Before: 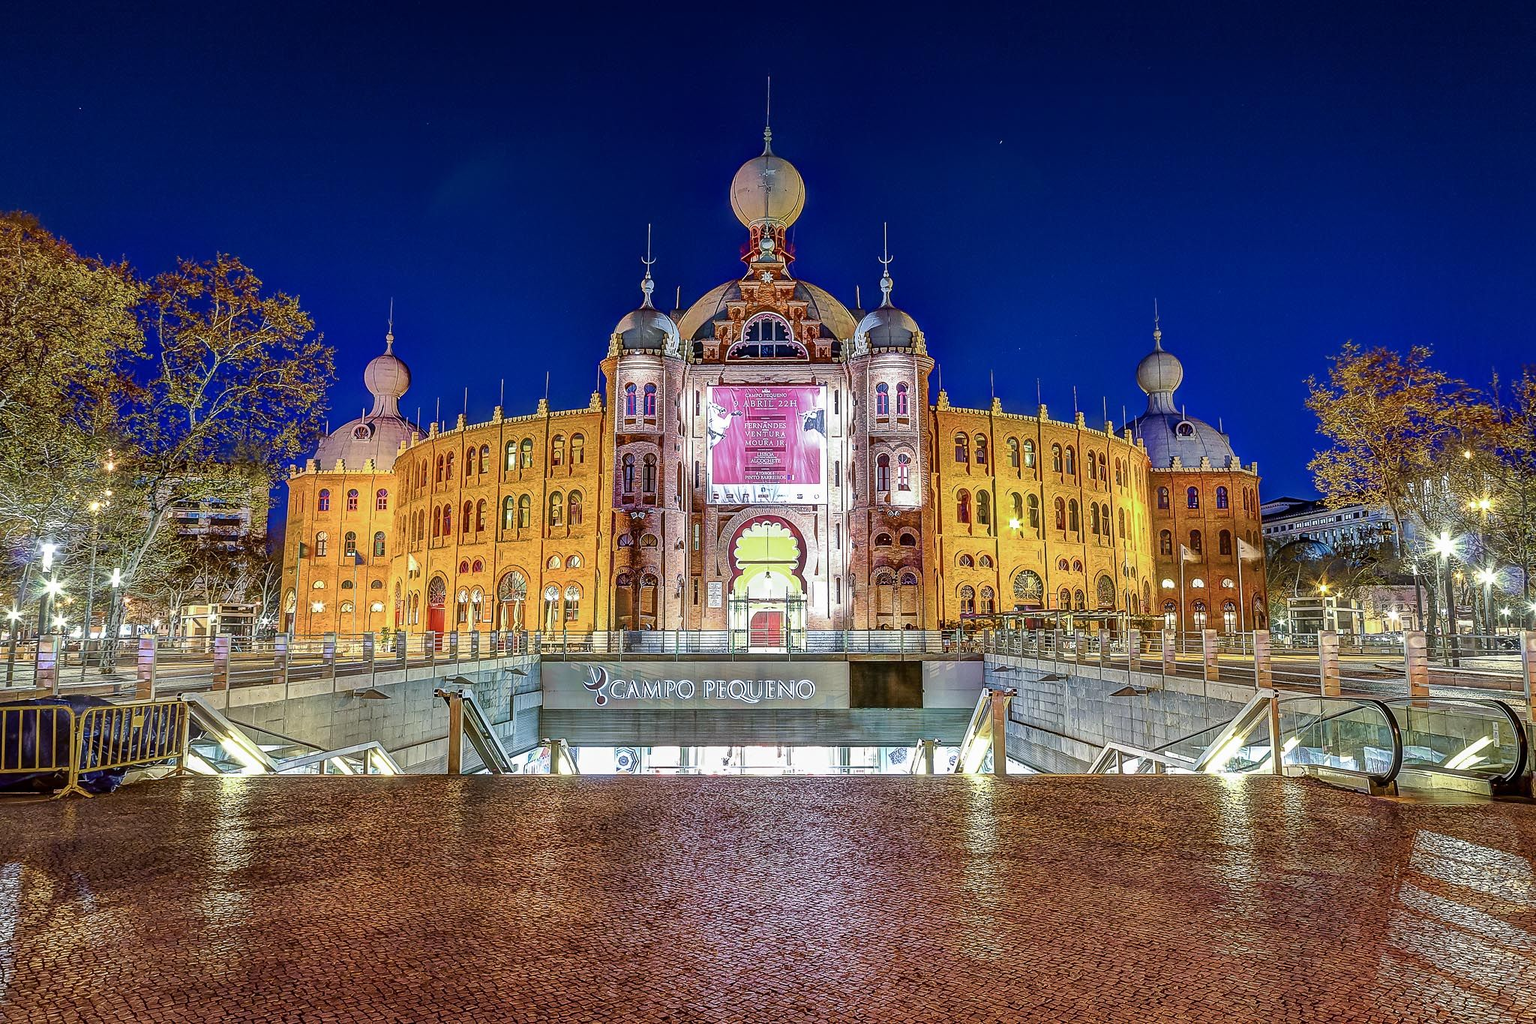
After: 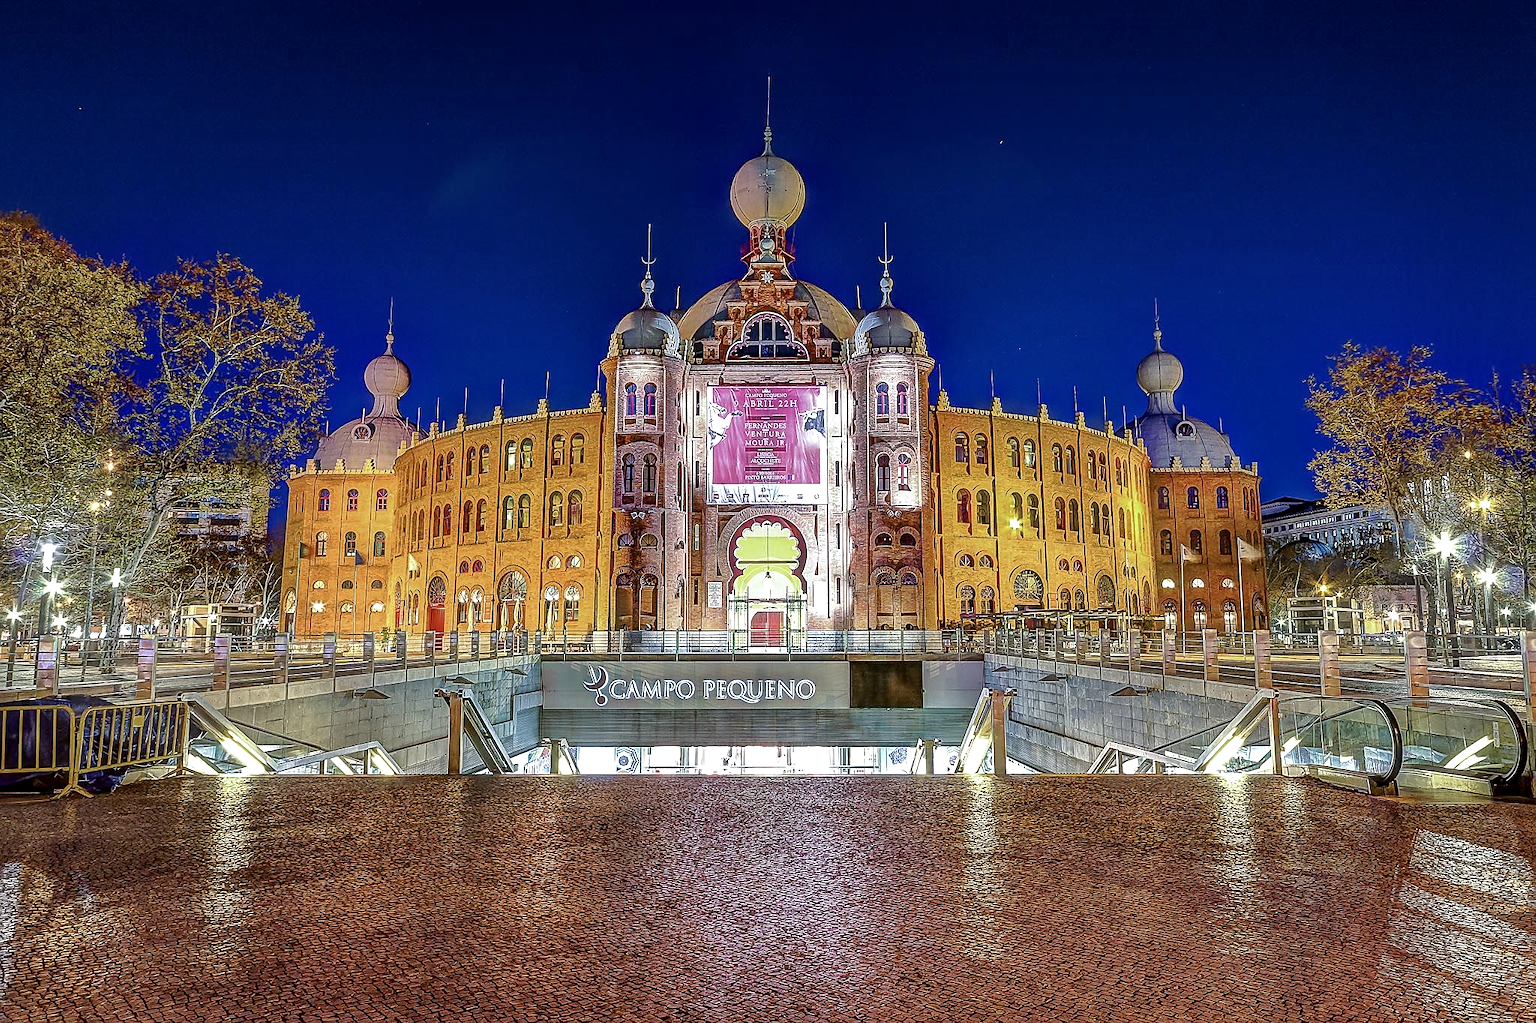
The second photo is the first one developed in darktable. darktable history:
local contrast: highlights 104%, shadows 98%, detail 119%, midtone range 0.2
tone equalizer: -8 EV -0.001 EV, -7 EV 0.001 EV, -6 EV -0.005 EV, -5 EV -0.015 EV, -4 EV -0.067 EV, -3 EV -0.196 EV, -2 EV -0.291 EV, -1 EV 0.088 EV, +0 EV 0.276 EV, edges refinement/feathering 500, mask exposure compensation -1.57 EV, preserve details guided filter
sharpen: radius 1.547, amount 0.372, threshold 1.358
